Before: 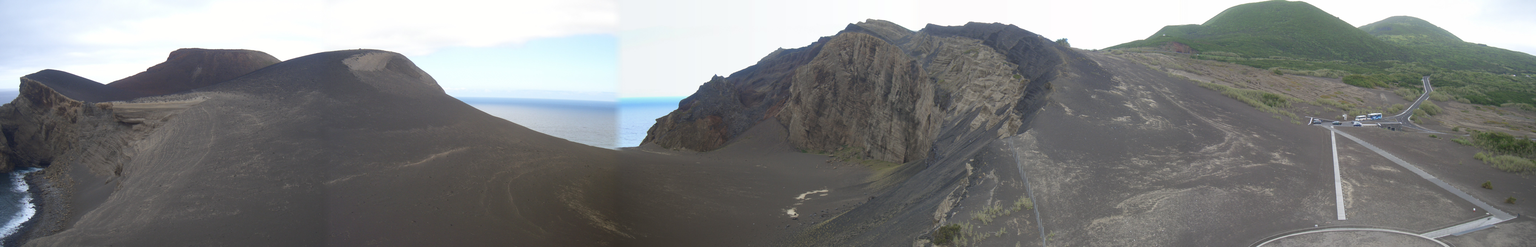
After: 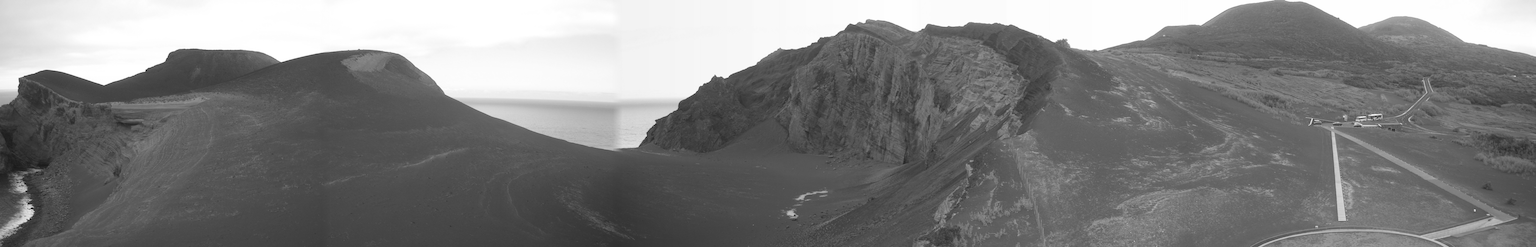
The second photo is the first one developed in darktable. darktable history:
color balance rgb: linear chroma grading › global chroma 33.4%
crop and rotate: left 0.126%
tone equalizer: on, module defaults
monochrome: on, module defaults
